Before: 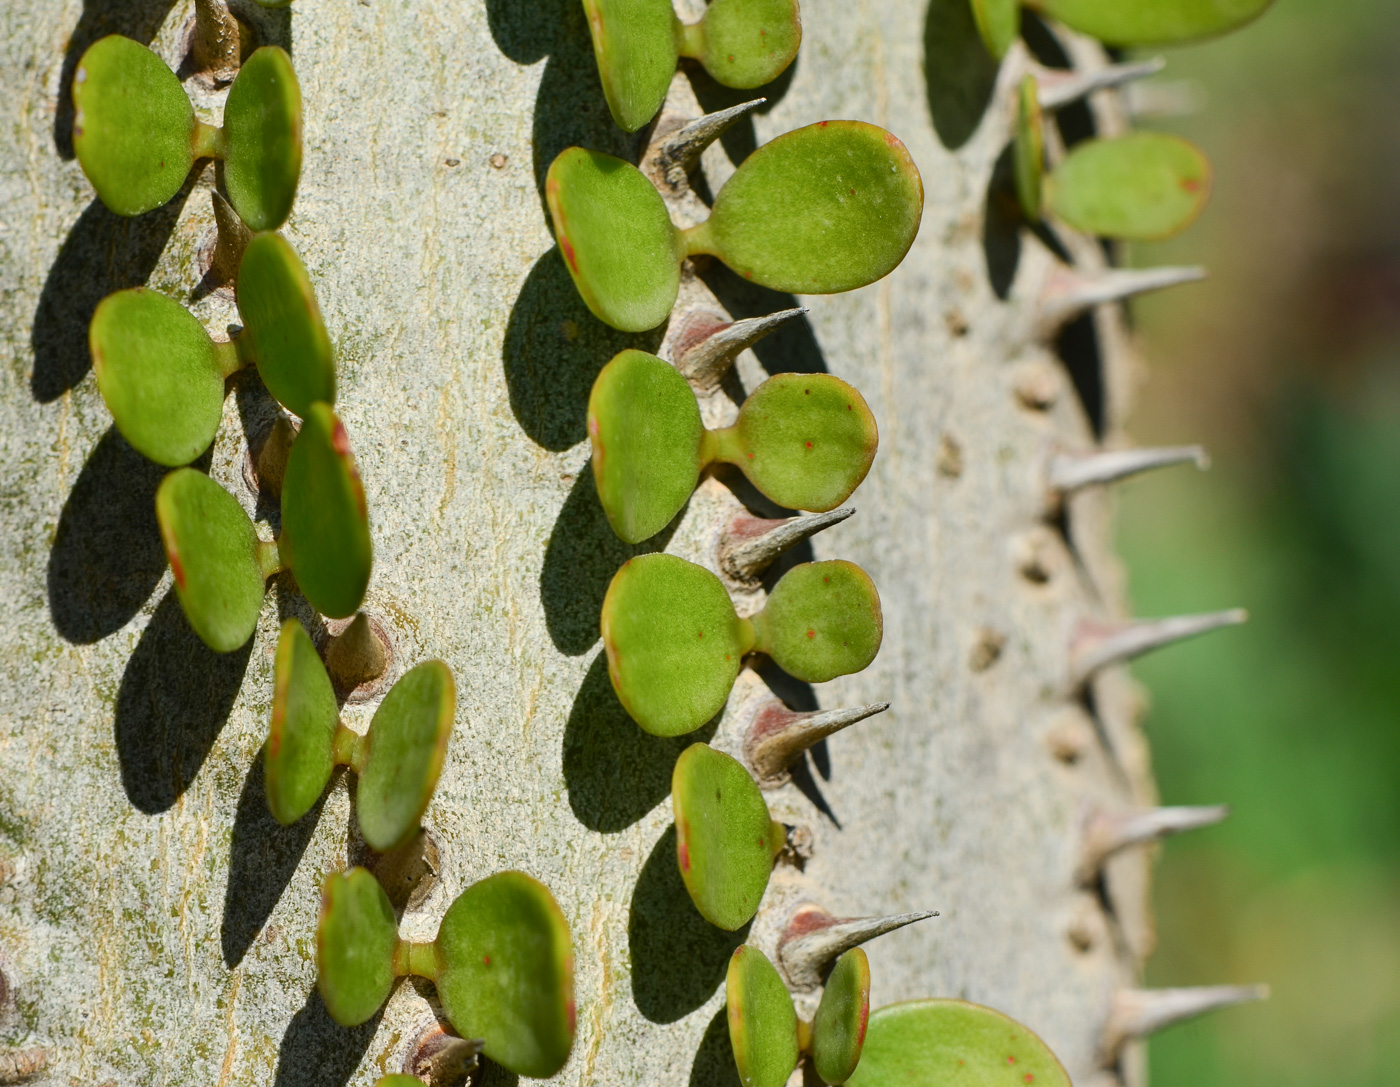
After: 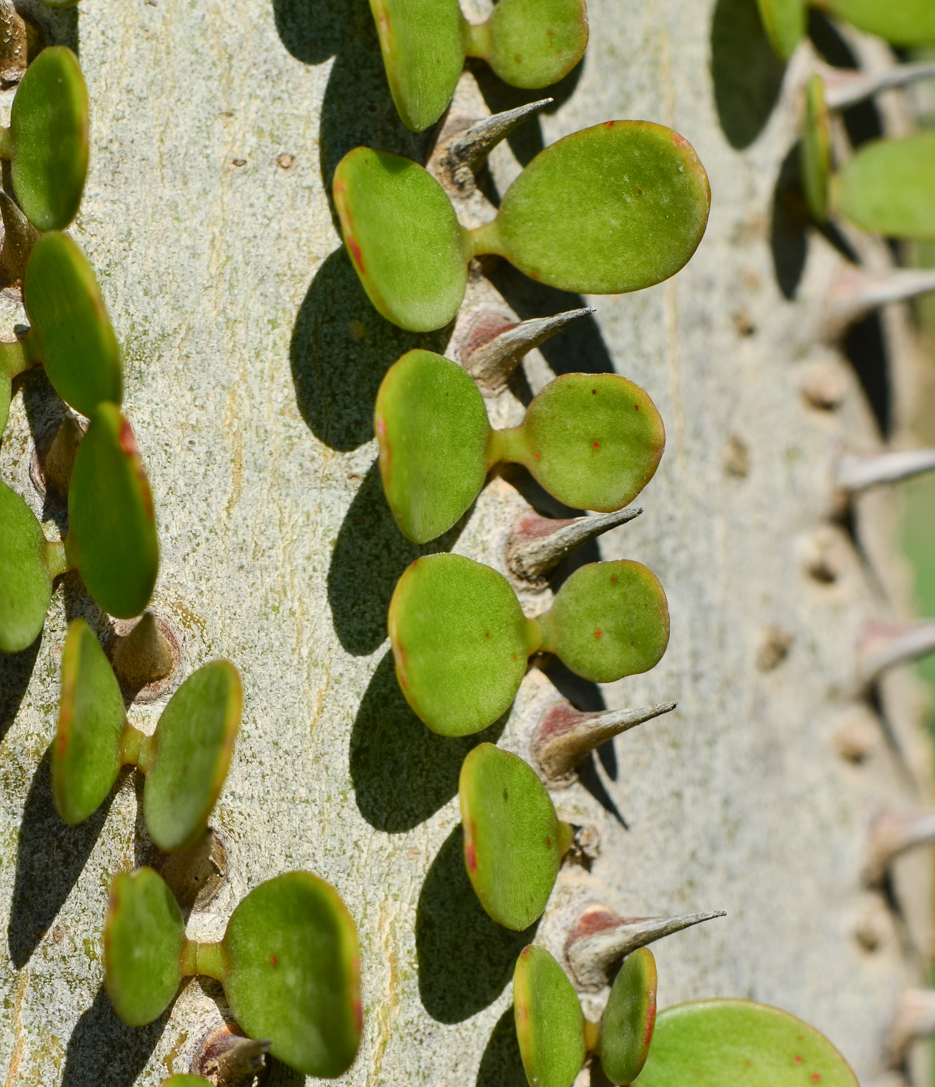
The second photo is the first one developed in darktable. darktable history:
crop and rotate: left 15.285%, right 17.895%
